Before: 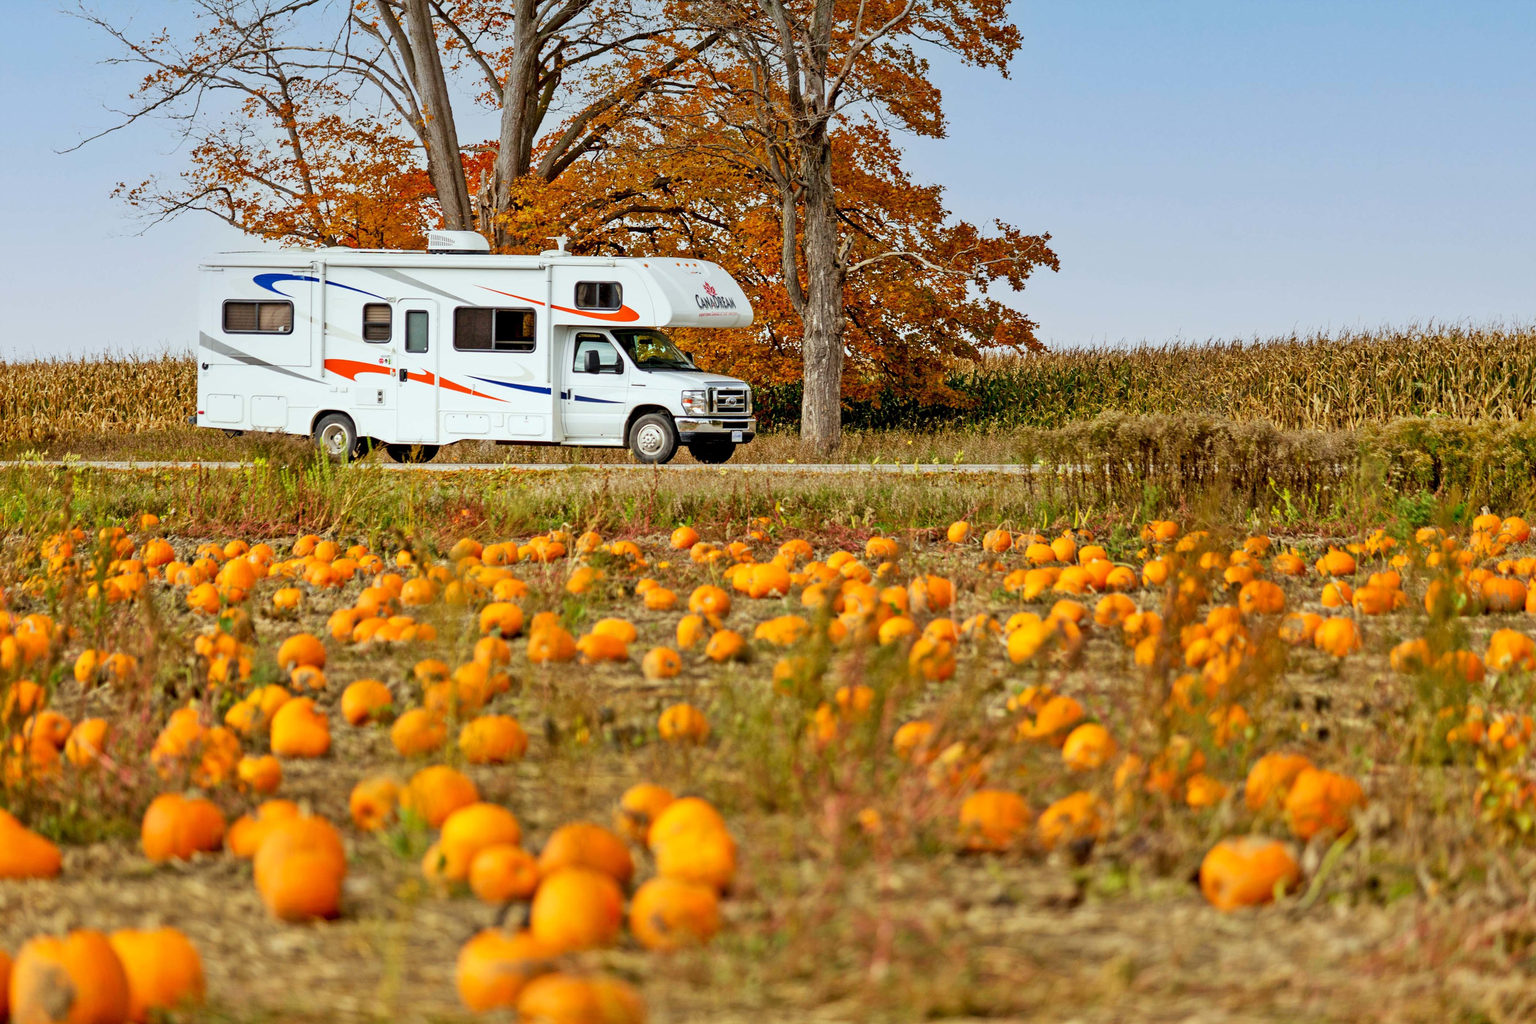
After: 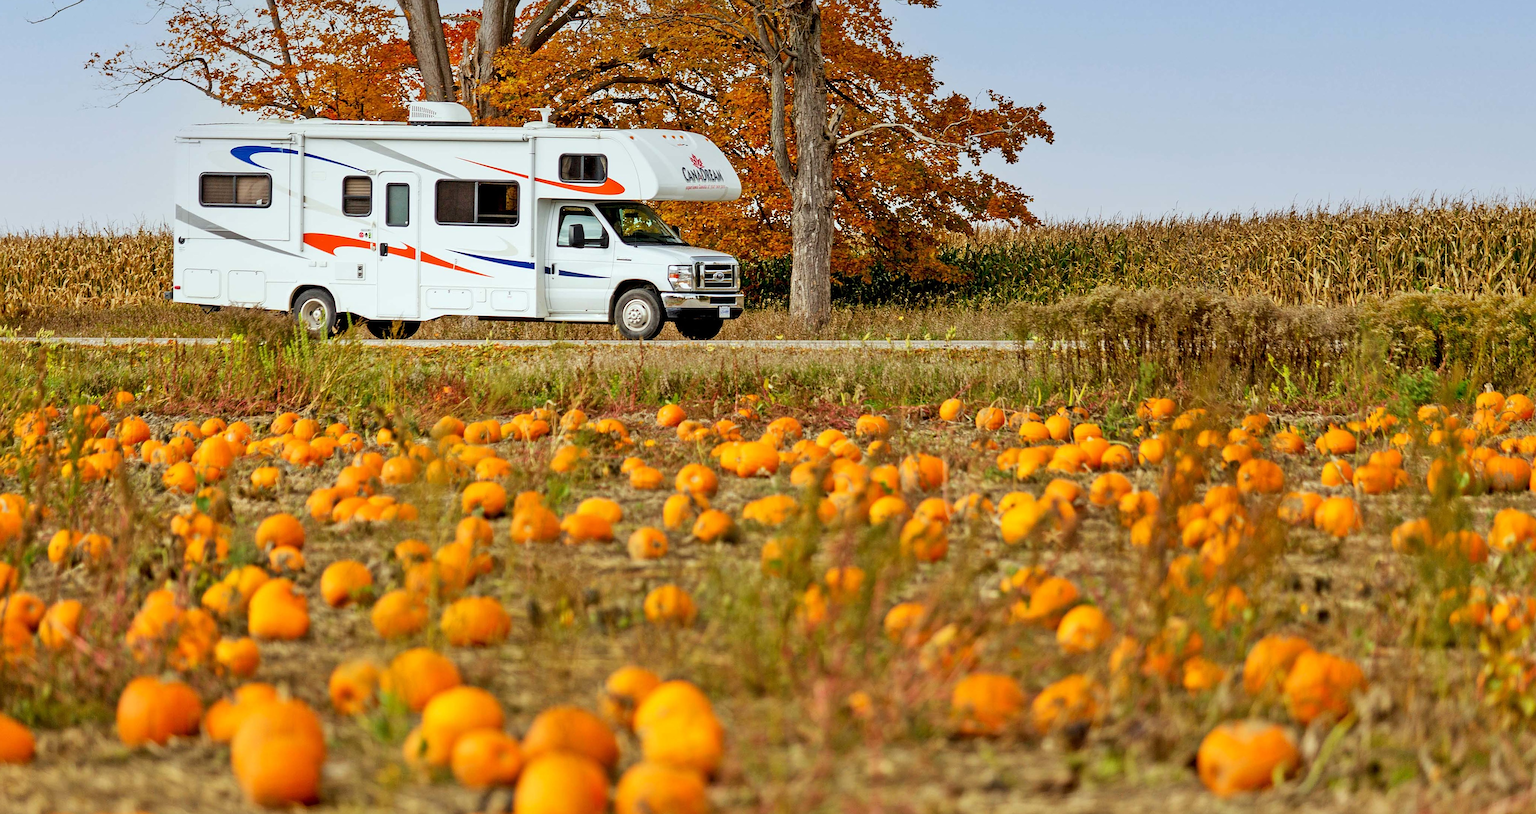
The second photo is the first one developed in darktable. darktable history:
crop and rotate: left 1.814%, top 12.818%, right 0.25%, bottom 9.225%
exposure: compensate highlight preservation false
sharpen: on, module defaults
